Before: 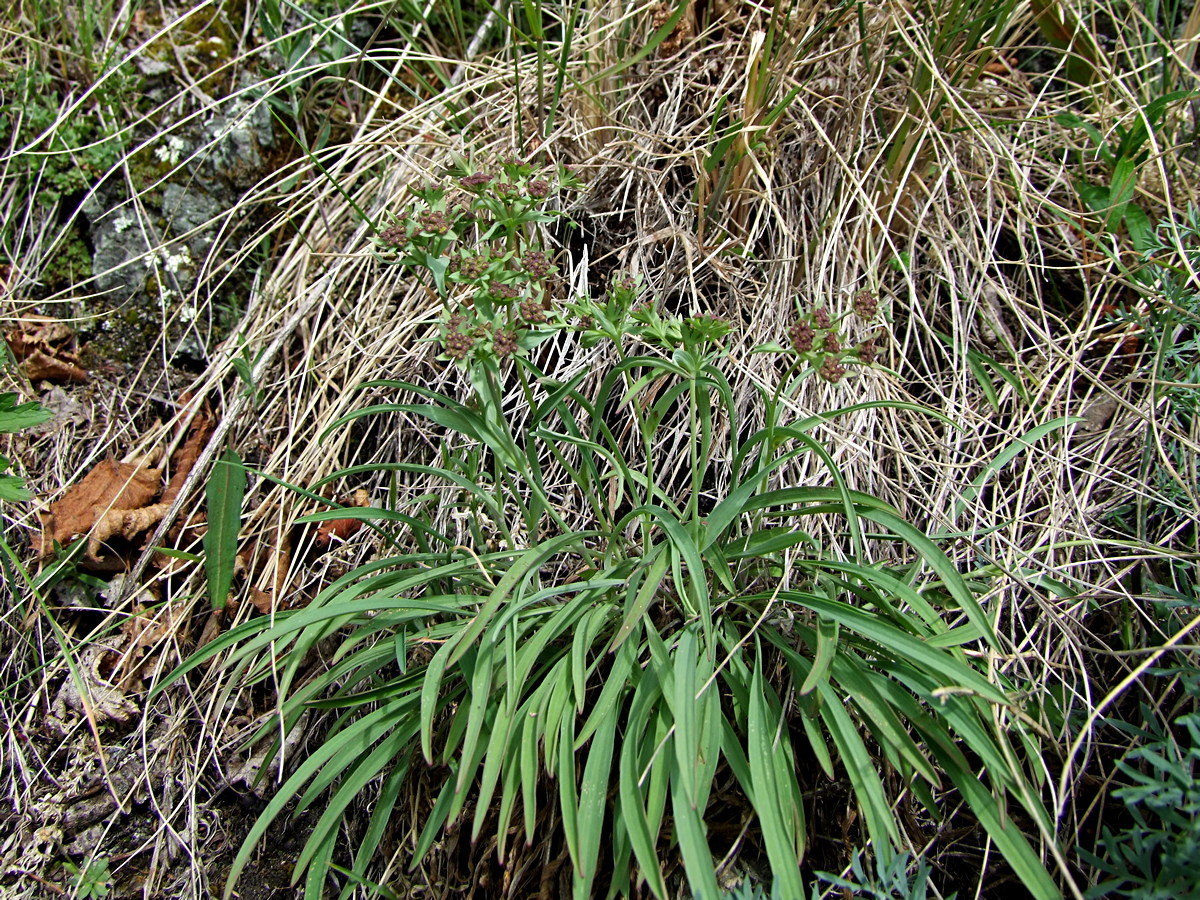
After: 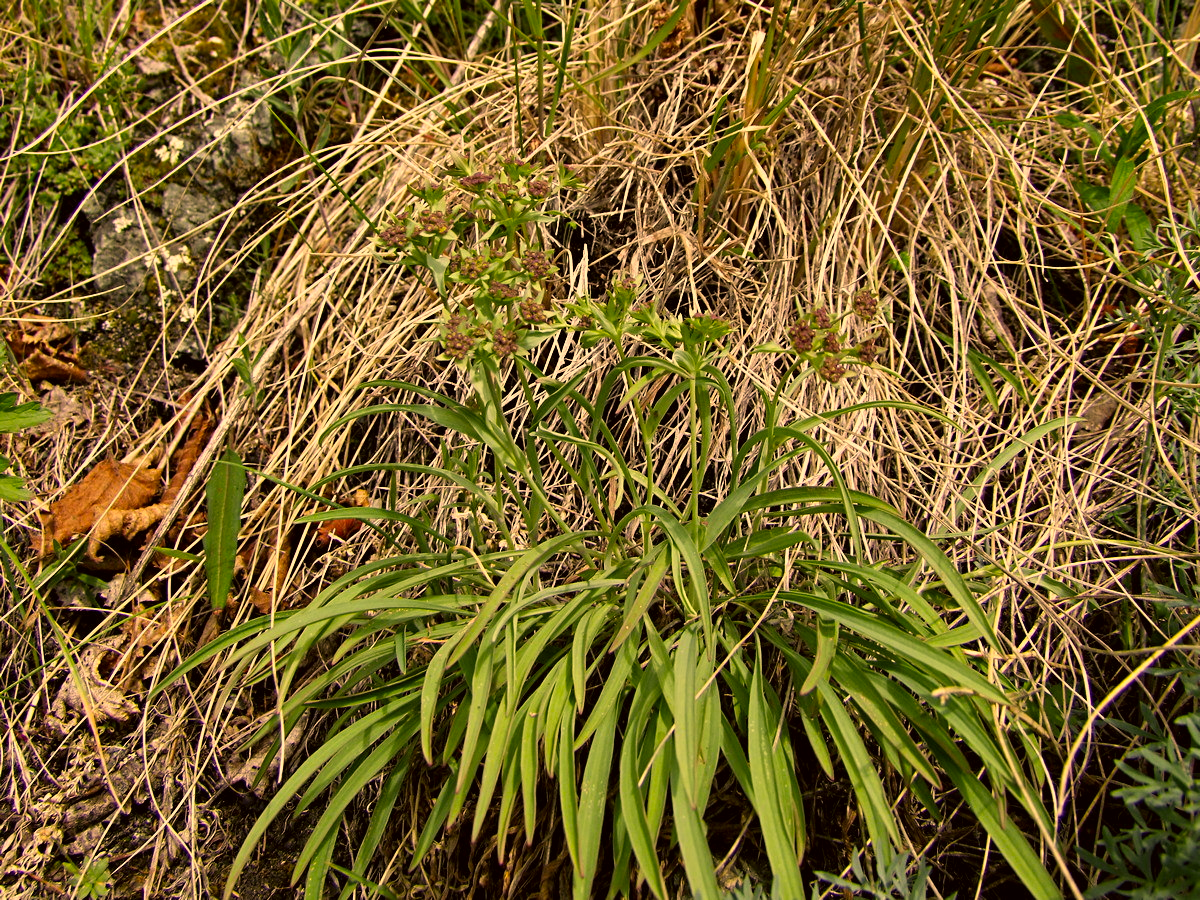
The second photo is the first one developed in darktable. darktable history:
color correction: highlights a* 18.39, highlights b* 35.48, shadows a* 1.37, shadows b* 6.04, saturation 1.03
